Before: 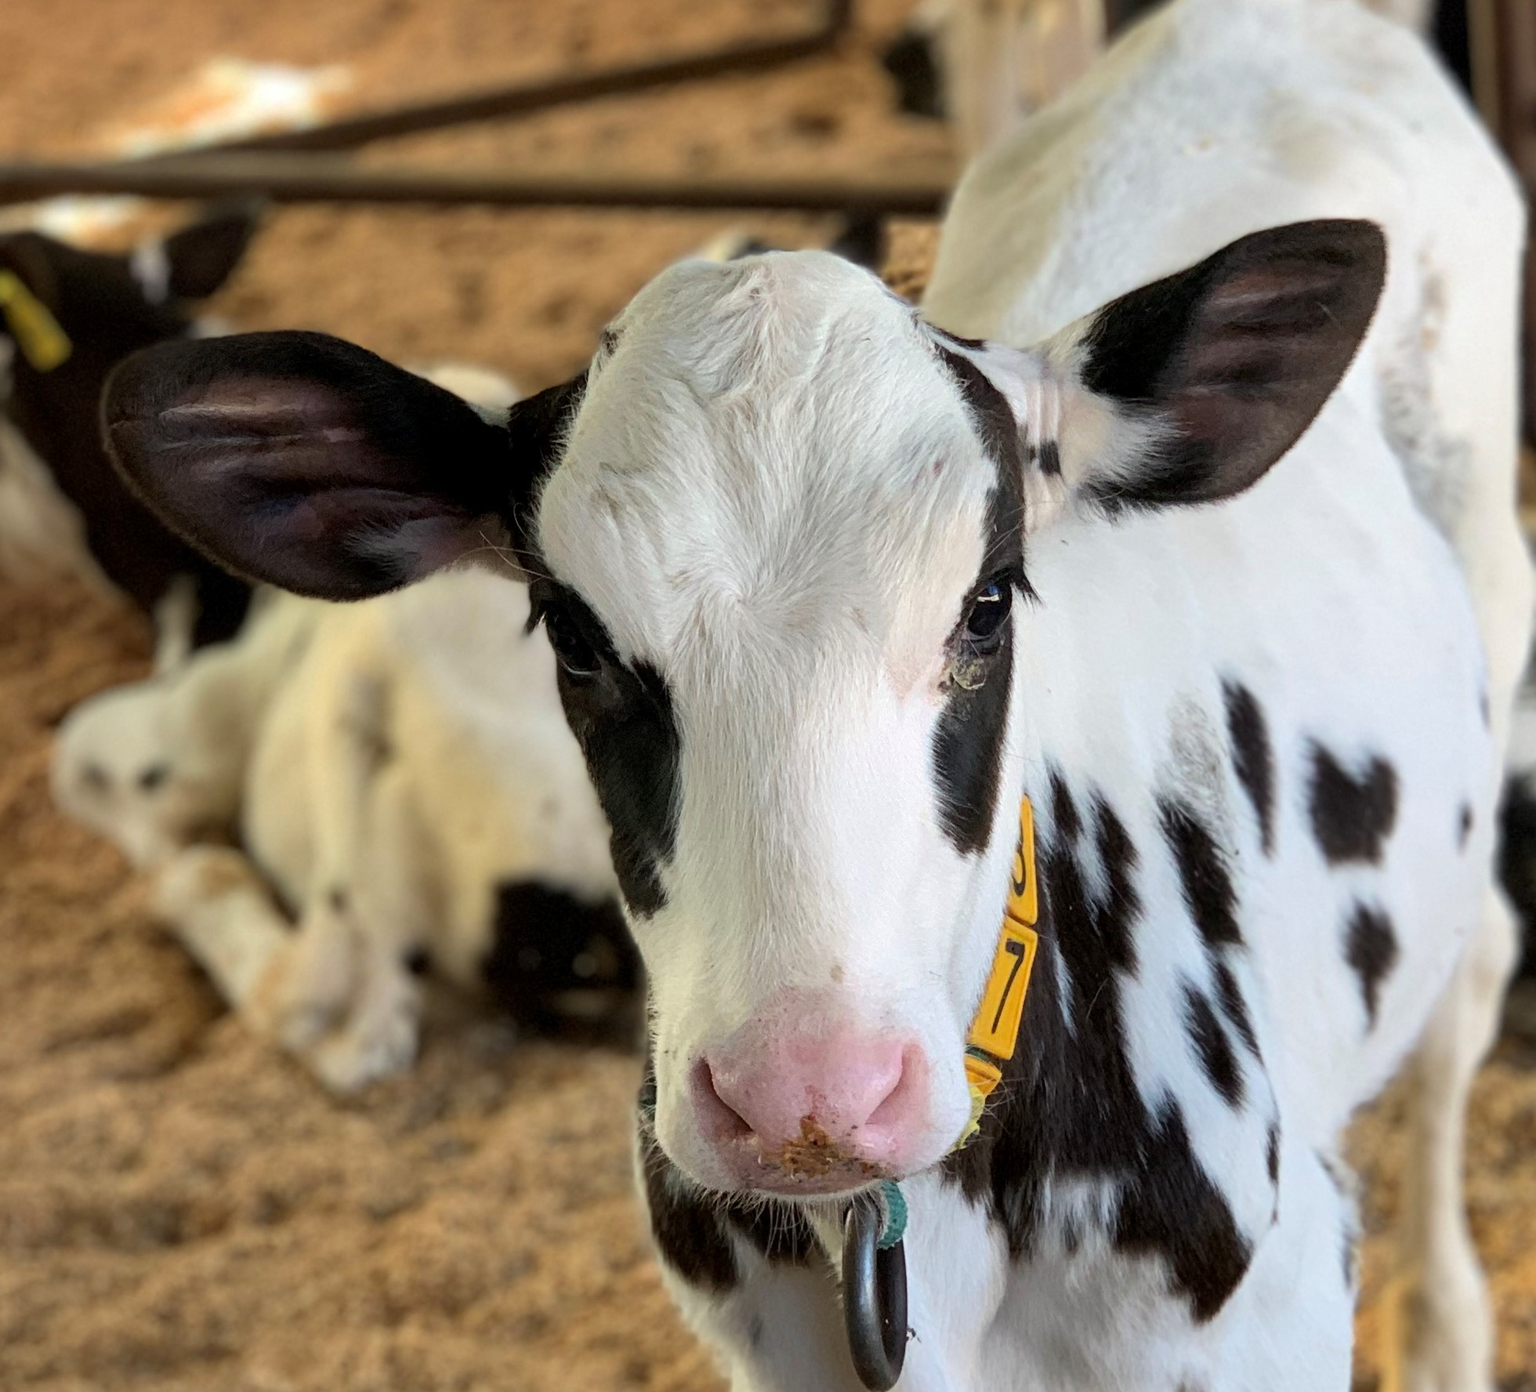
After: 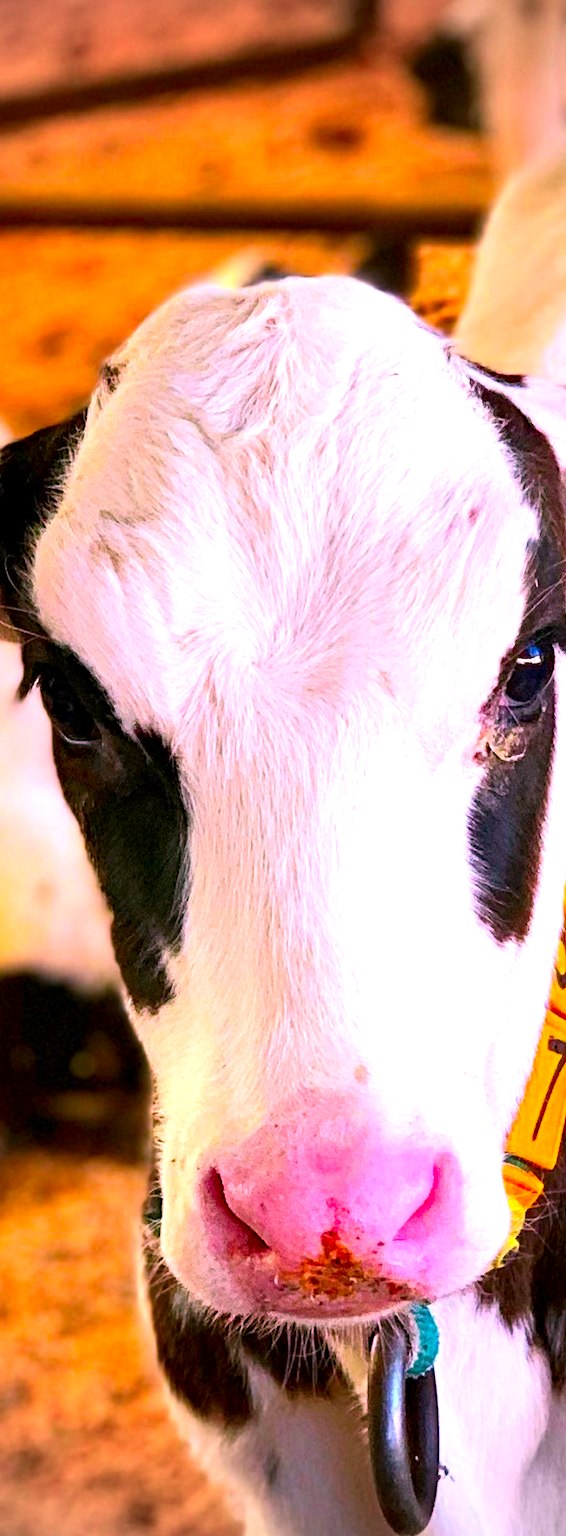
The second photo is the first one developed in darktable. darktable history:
contrast brightness saturation: contrast 0.133, brightness -0.047, saturation 0.15
color balance rgb: perceptual saturation grading › global saturation 16.226%, global vibrance 9.702%
crop: left 33.183%, right 33.369%
exposure: exposure 1 EV, compensate highlight preservation false
color correction: highlights a* 19.54, highlights b* -11.24, saturation 1.68
vignetting: fall-off radius 31.7%
haze removal: compatibility mode true, adaptive false
